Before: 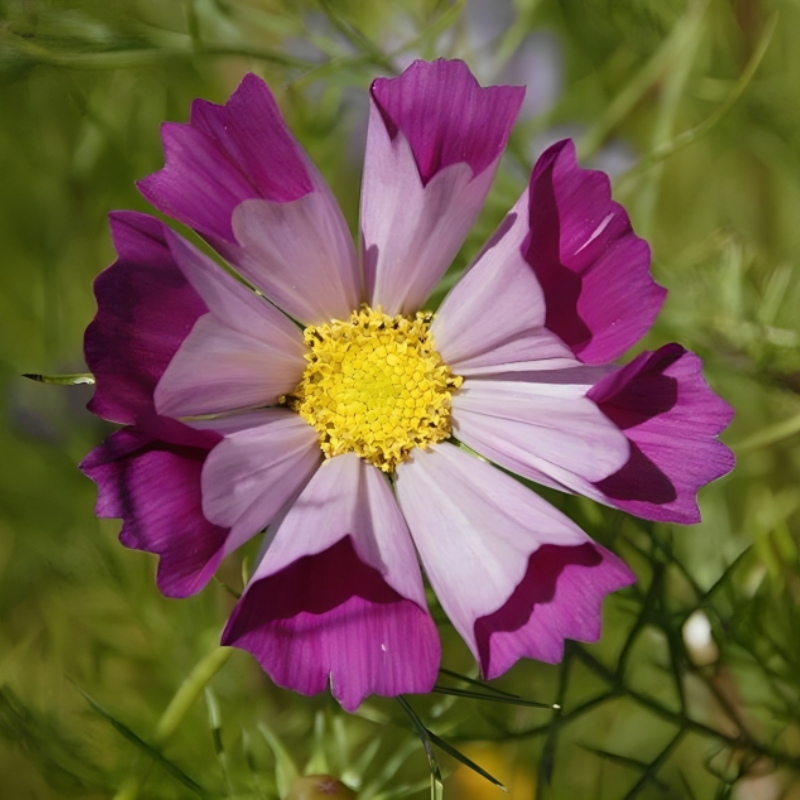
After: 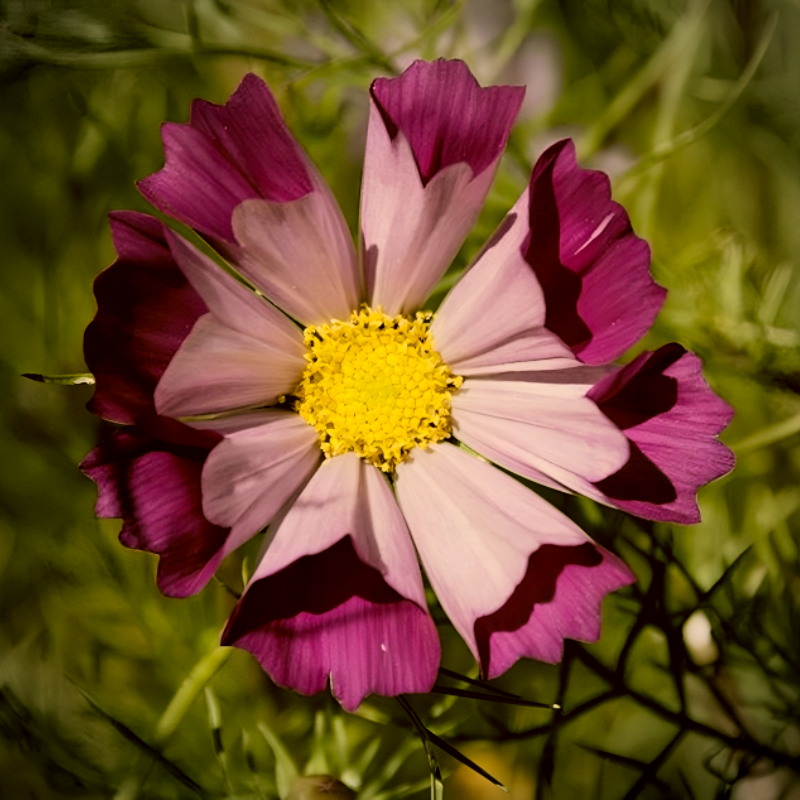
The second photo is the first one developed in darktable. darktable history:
local contrast: highlights 106%, shadows 101%, detail 120%, midtone range 0.2
vignetting: brightness -0.464, saturation -0.298
color correction: highlights a* 8.68, highlights b* 15.75, shadows a* -0.396, shadows b* 26.47
filmic rgb: black relative exposure -5.09 EV, white relative exposure 3.96 EV, threshold -0.304 EV, transition 3.19 EV, structure ↔ texture 99.4%, hardness 2.9, contrast 1.392, highlights saturation mix -30.25%, enable highlight reconstruction true
